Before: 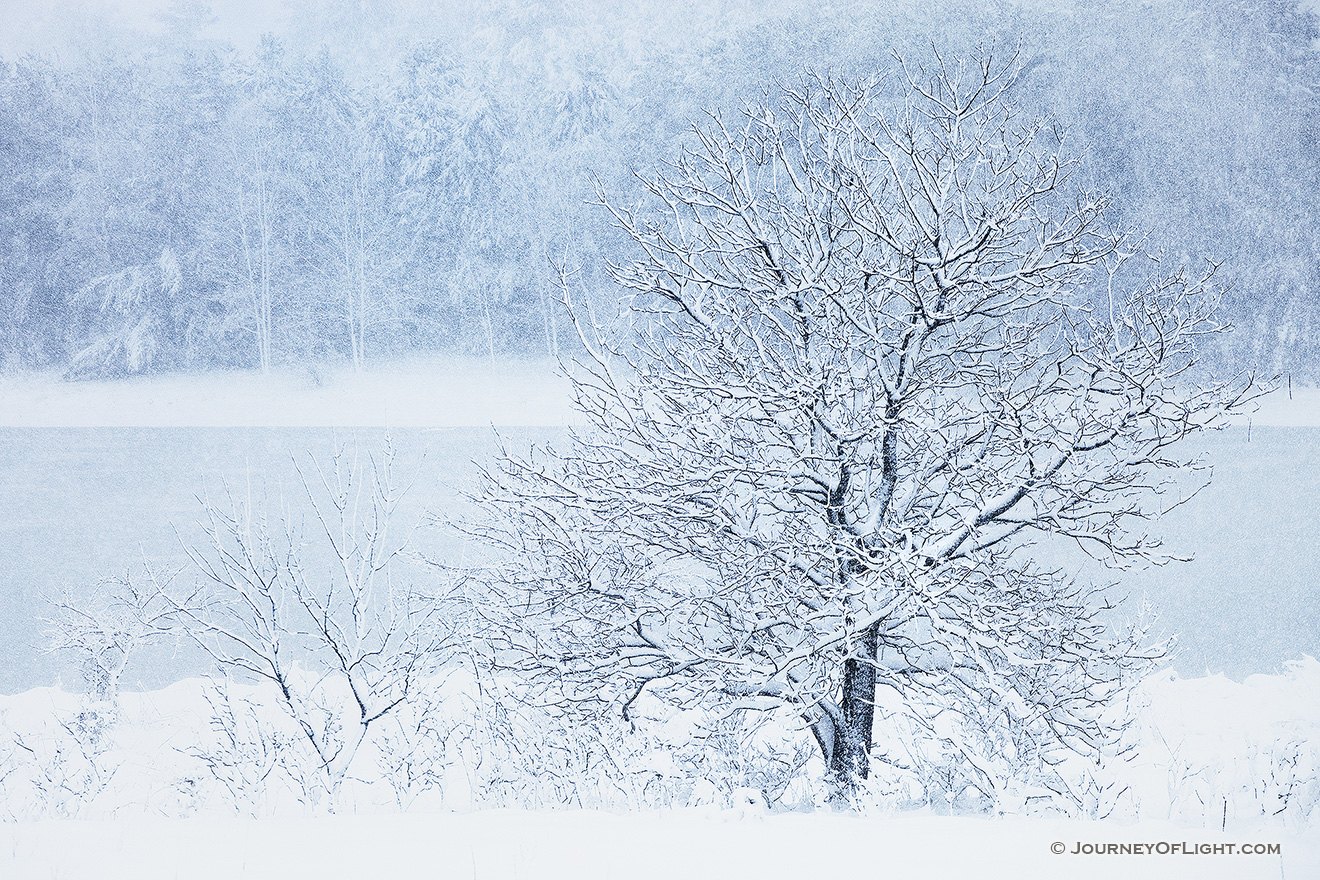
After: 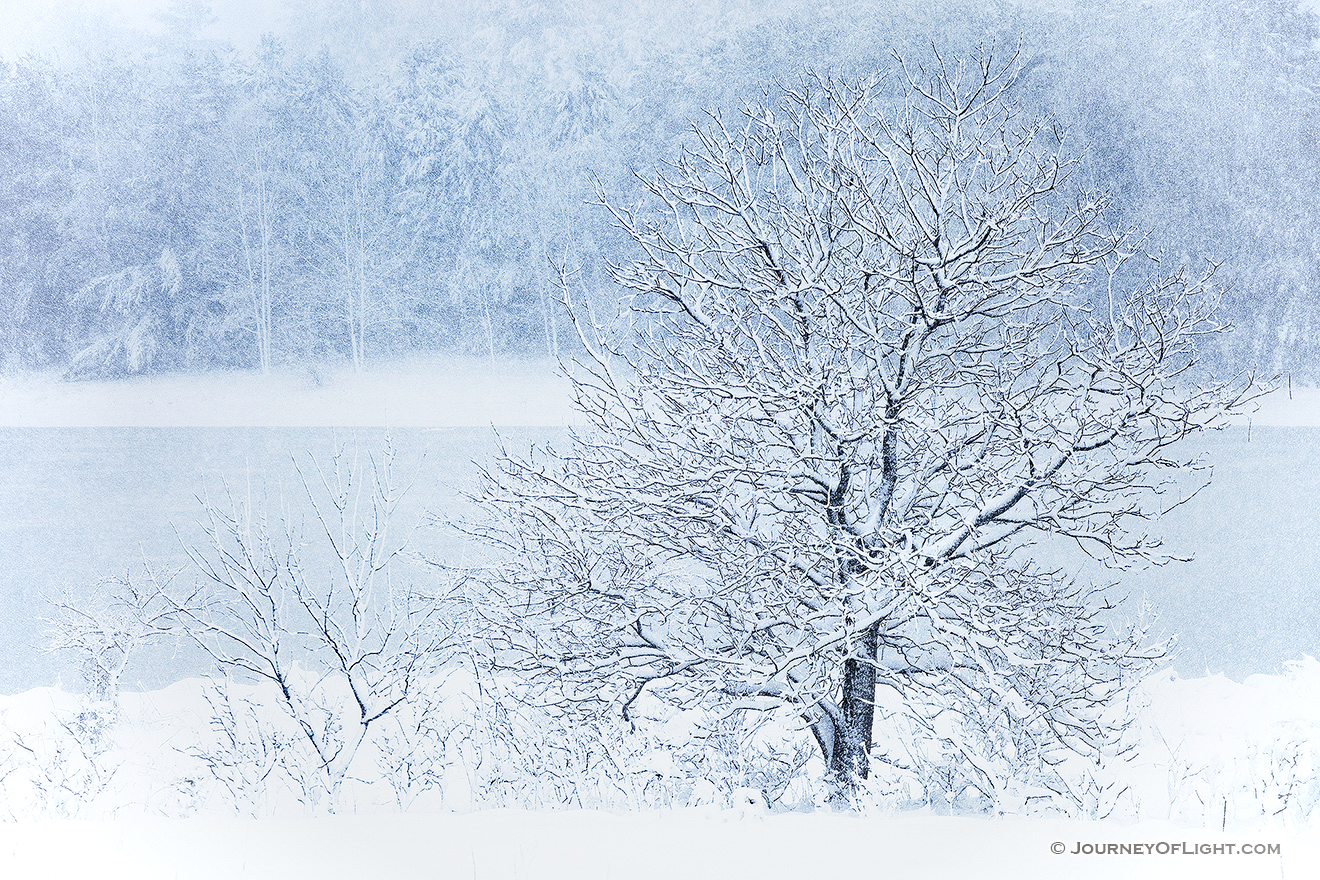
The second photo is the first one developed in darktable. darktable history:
vignetting: brightness 0.292, saturation 0.001, width/height ratio 1.09, unbound false
haze removal: strength 0.301, distance 0.251, compatibility mode true, adaptive false
